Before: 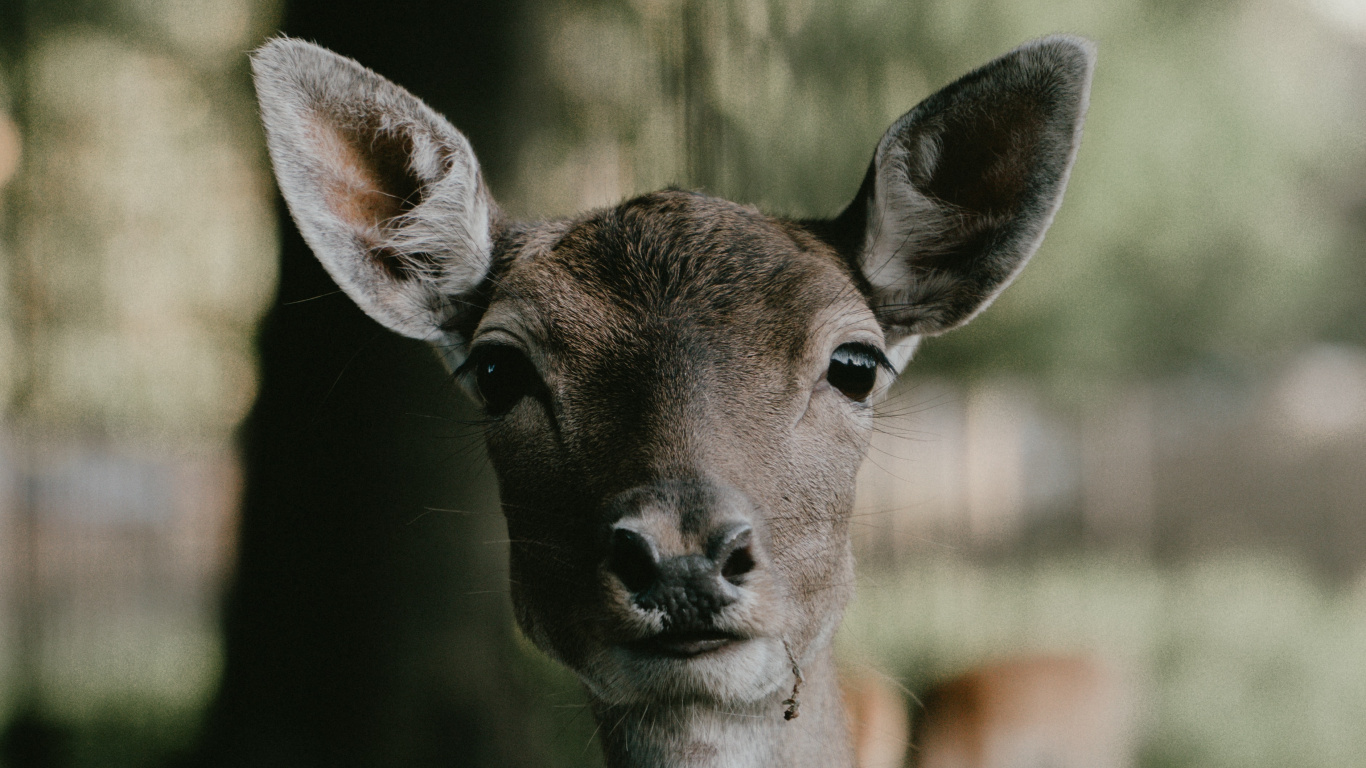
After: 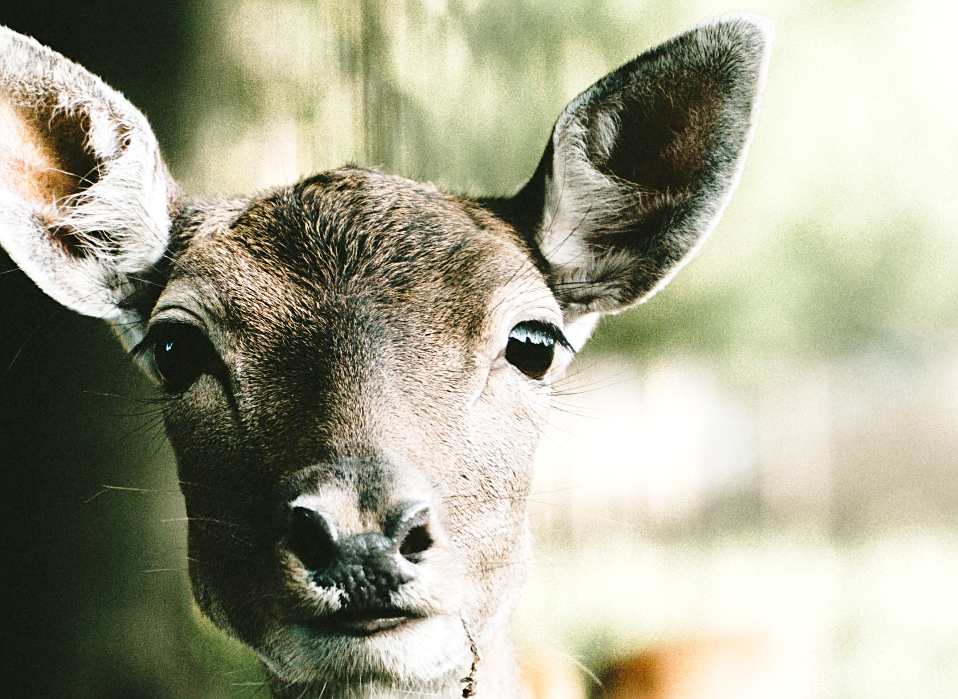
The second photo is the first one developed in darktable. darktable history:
sharpen: on, module defaults
base curve: curves: ch0 [(0, 0) (0.028, 0.03) (0.121, 0.232) (0.46, 0.748) (0.859, 0.968) (1, 1)], preserve colors none
crop and rotate: left 23.578%, top 2.931%, right 6.217%, bottom 6.009%
exposure: black level correction 0, exposure 1.199 EV, compensate exposure bias true, compensate highlight preservation false
